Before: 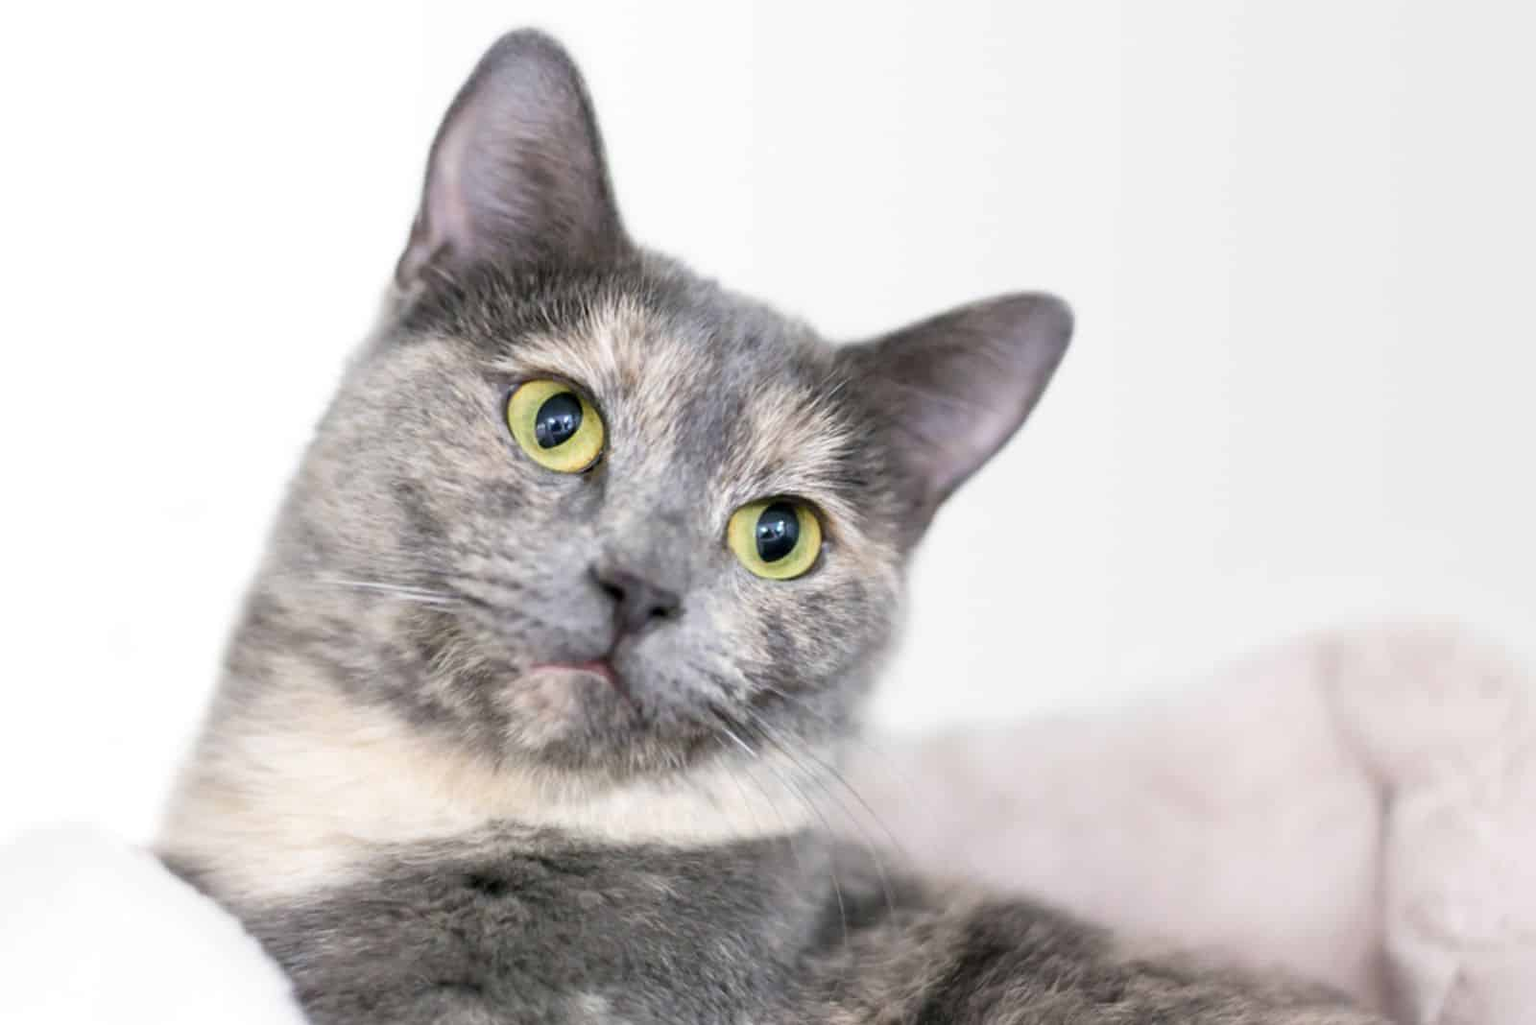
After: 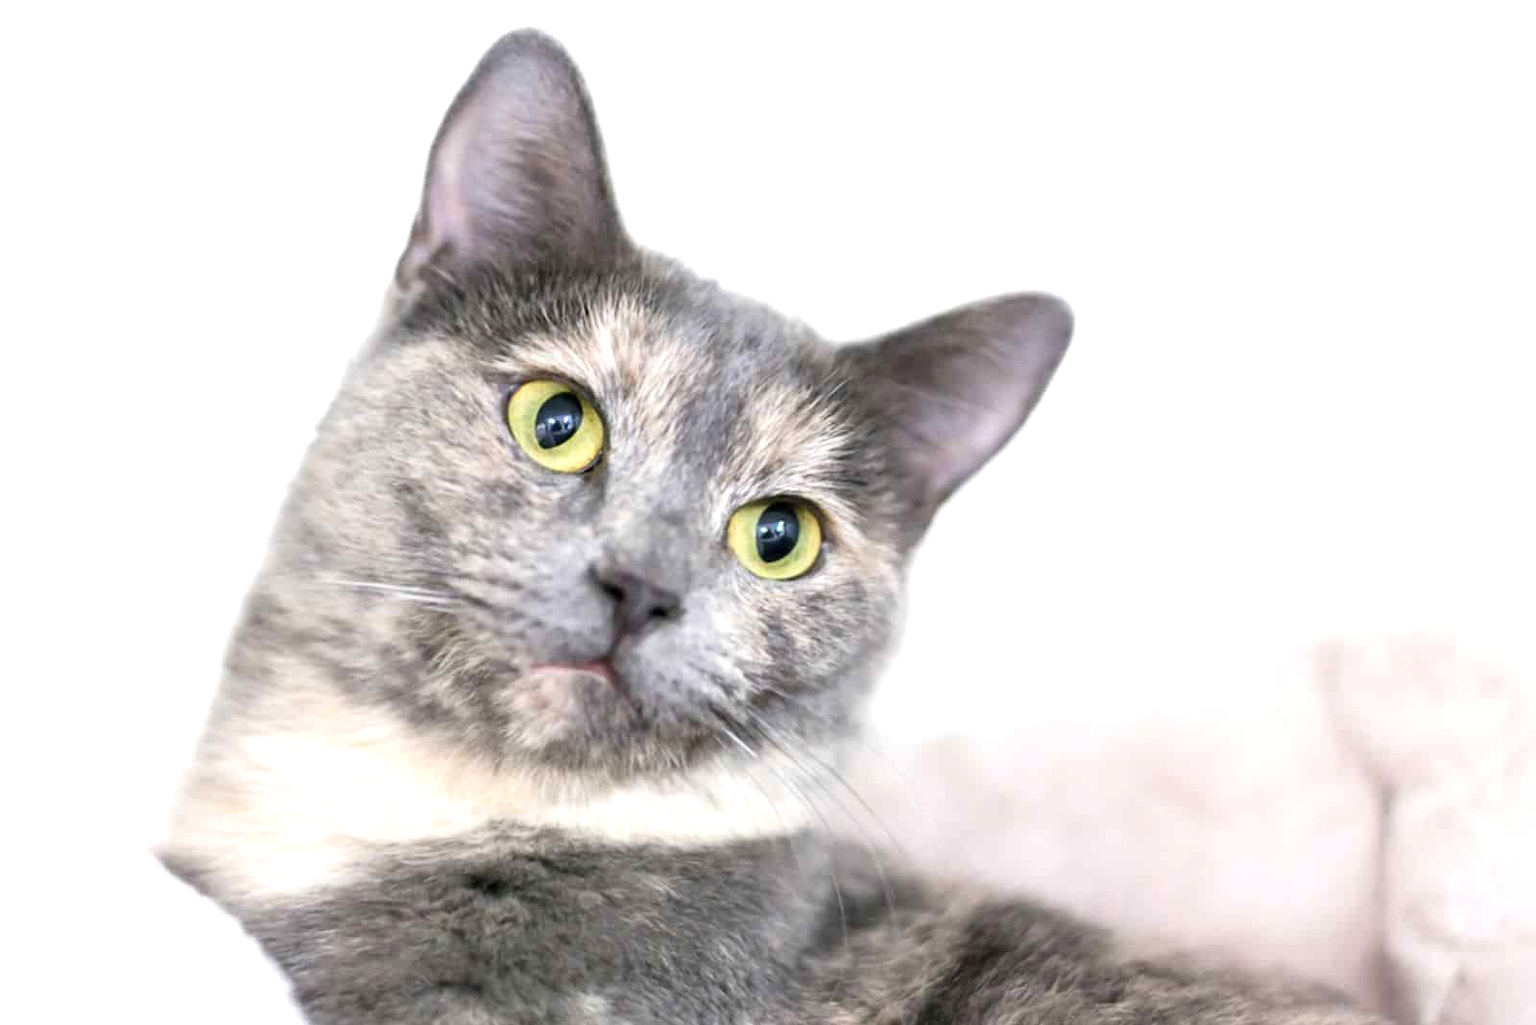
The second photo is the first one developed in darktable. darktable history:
tone equalizer: -8 EV -0.437 EV, -7 EV -0.356 EV, -6 EV -0.32 EV, -5 EV -0.246 EV, -3 EV 0.238 EV, -2 EV 0.327 EV, -1 EV 0.376 EV, +0 EV 0.411 EV, smoothing diameter 24.86%, edges refinement/feathering 8.95, preserve details guided filter
